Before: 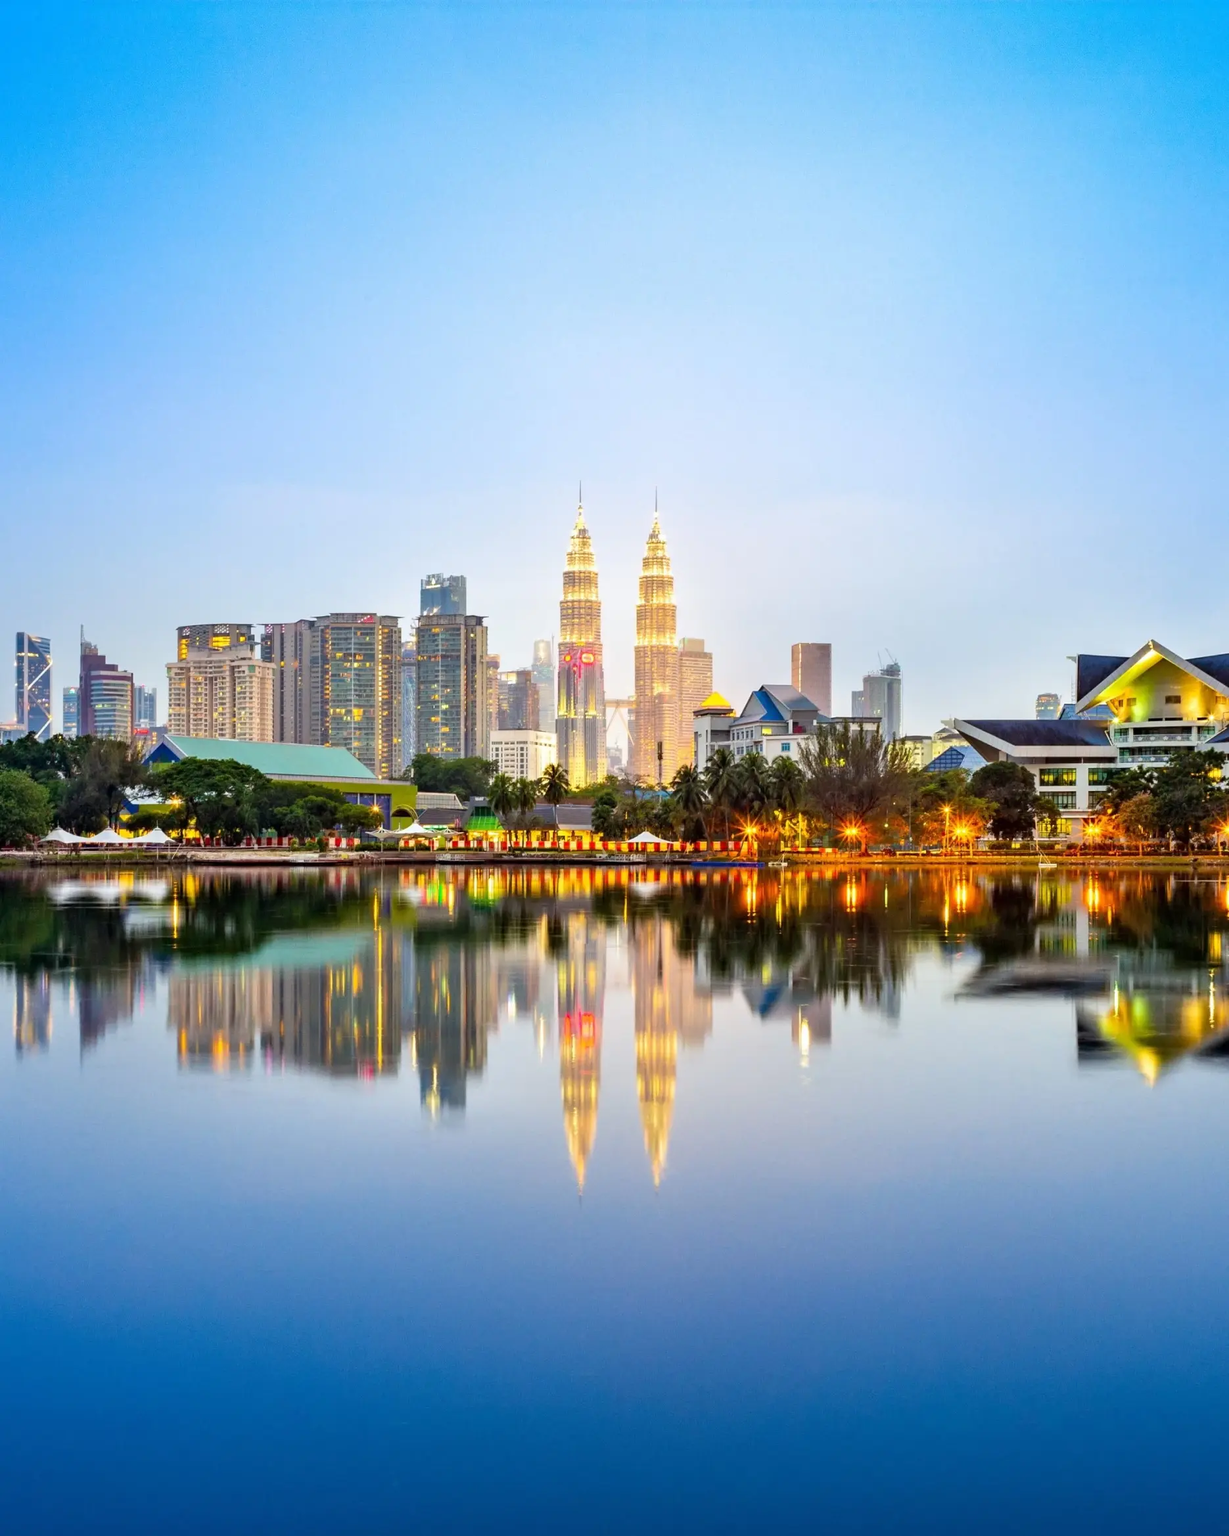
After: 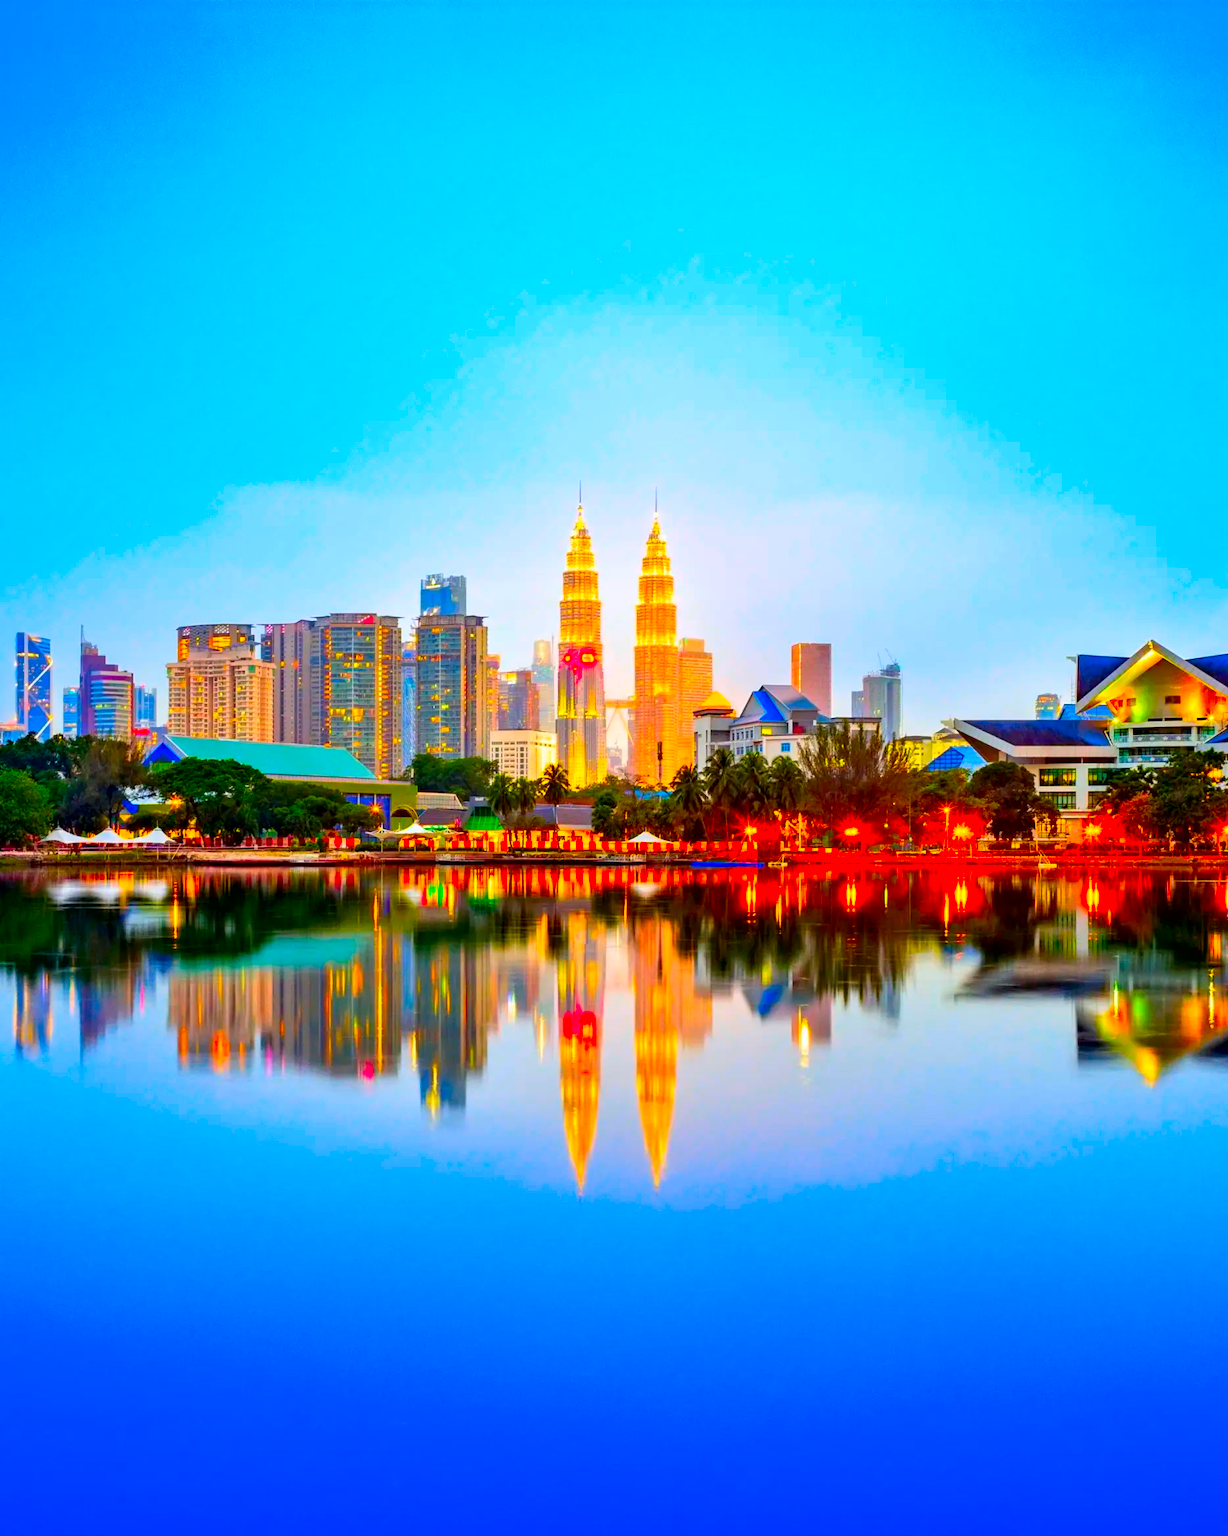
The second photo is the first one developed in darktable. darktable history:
exposure: black level correction 0.004, exposure 0.017 EV, compensate exposure bias true, compensate highlight preservation false
color correction: highlights b* -0.056, saturation 2.95
